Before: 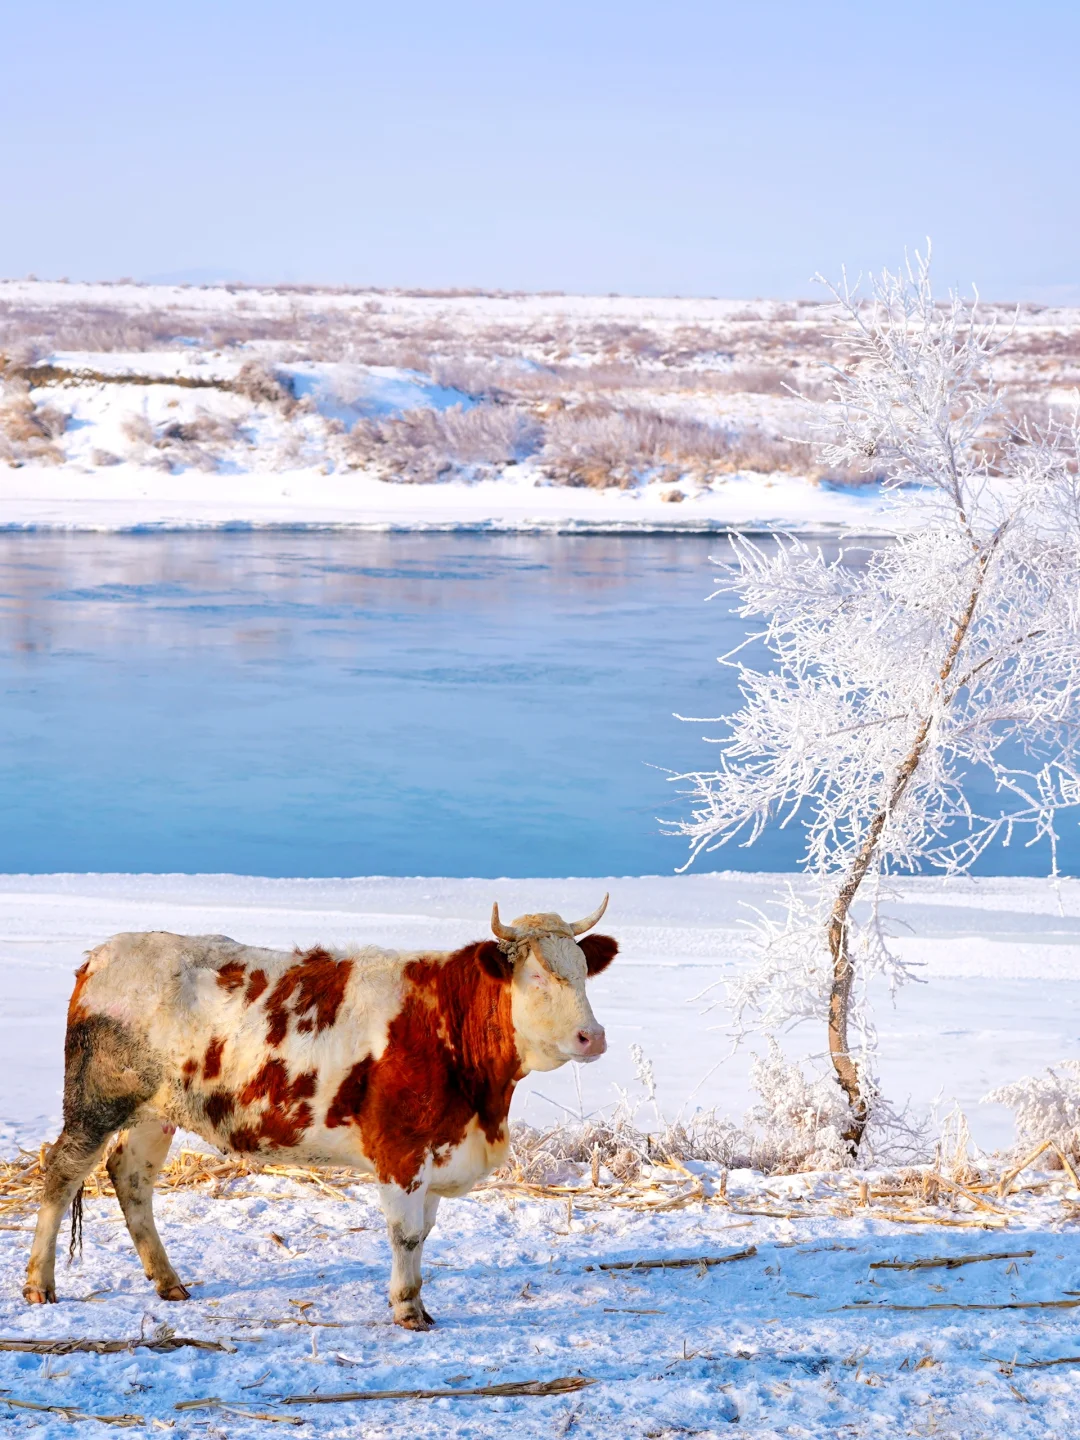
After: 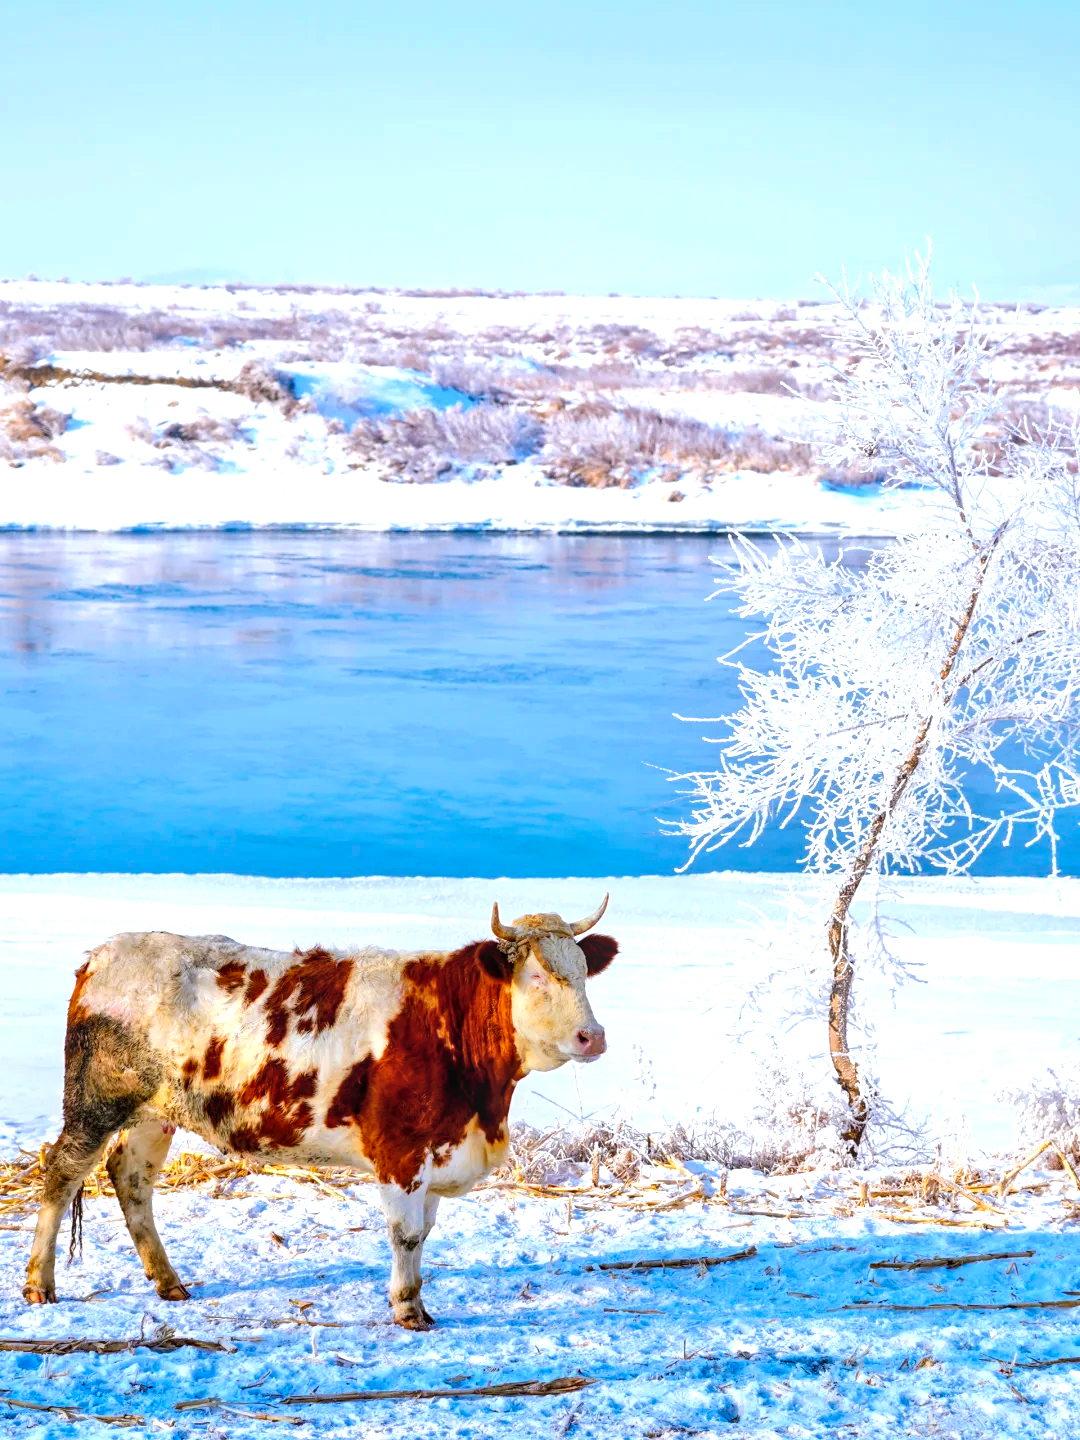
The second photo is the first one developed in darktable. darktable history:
local contrast: on, module defaults
color correction: highlights a* -3.94, highlights b* -10.96
color balance rgb: shadows lift › luminance -20.268%, perceptual saturation grading › global saturation 24.888%, perceptual brilliance grading › highlights 11.299%, global vibrance 14.265%
